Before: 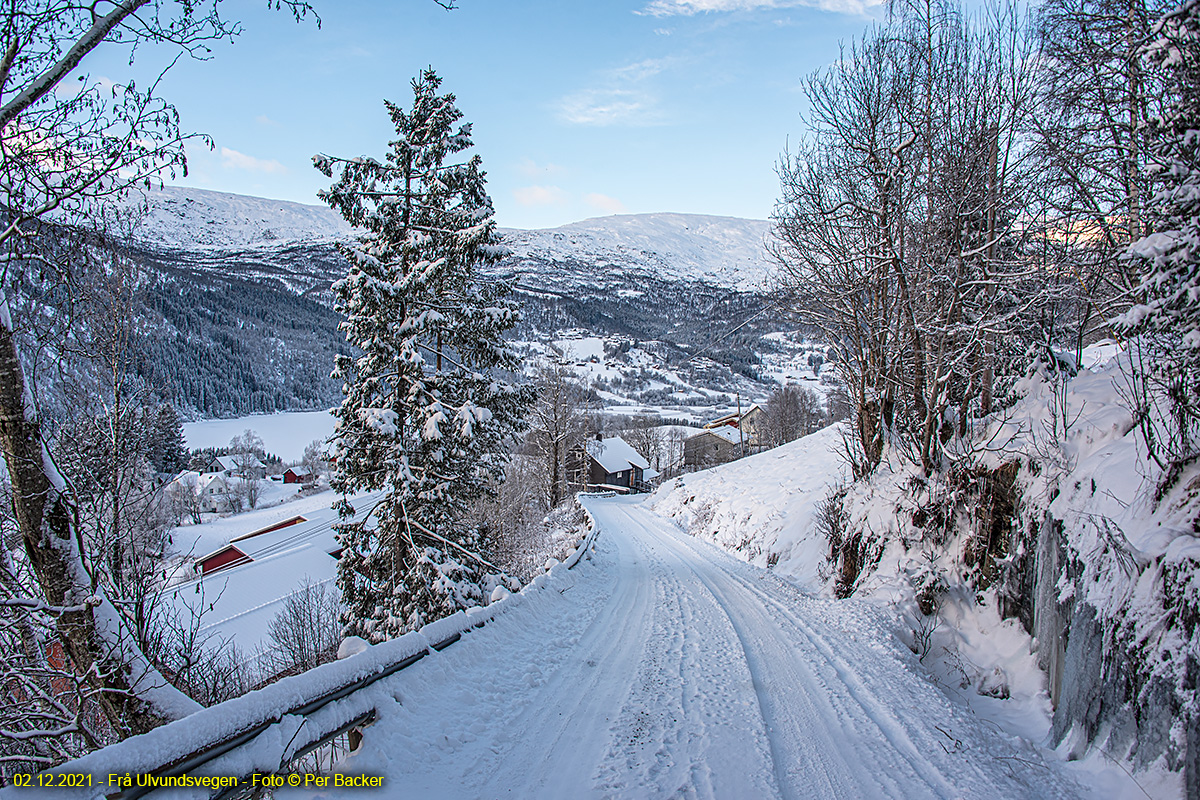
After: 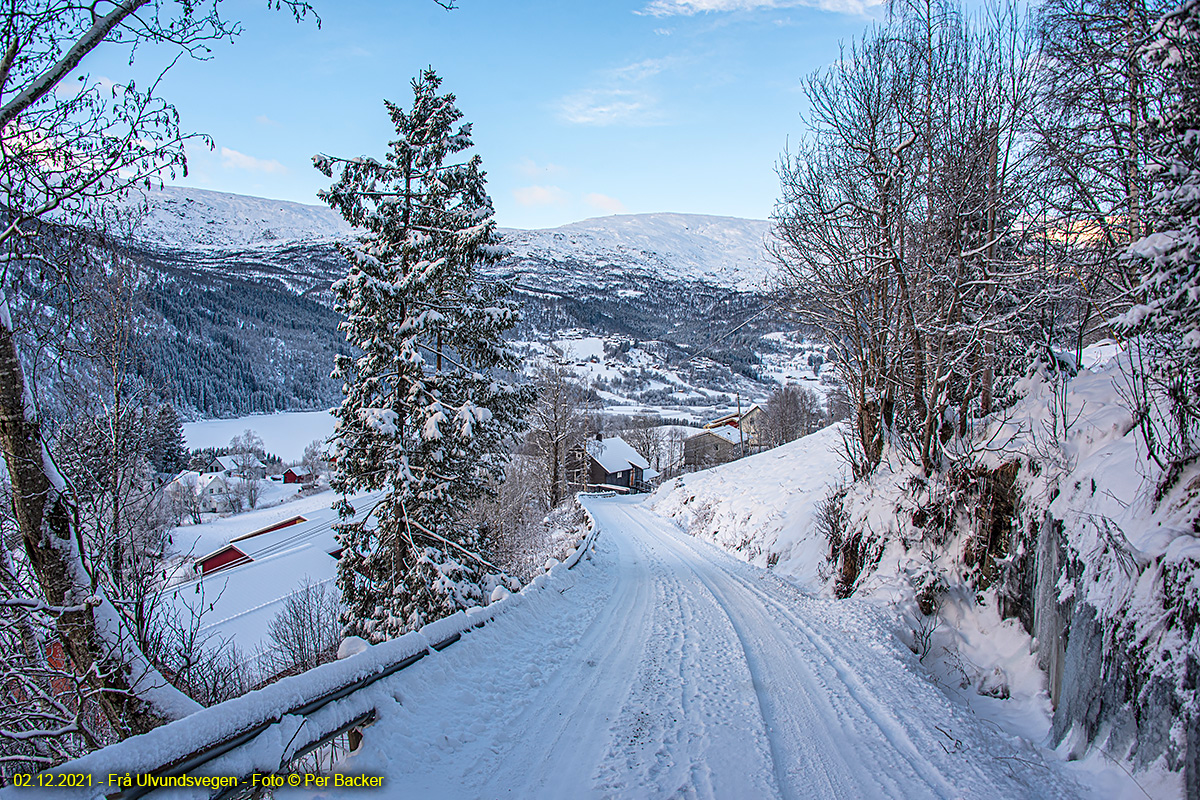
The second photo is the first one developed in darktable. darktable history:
contrast brightness saturation: contrast 0.038, saturation 0.161
